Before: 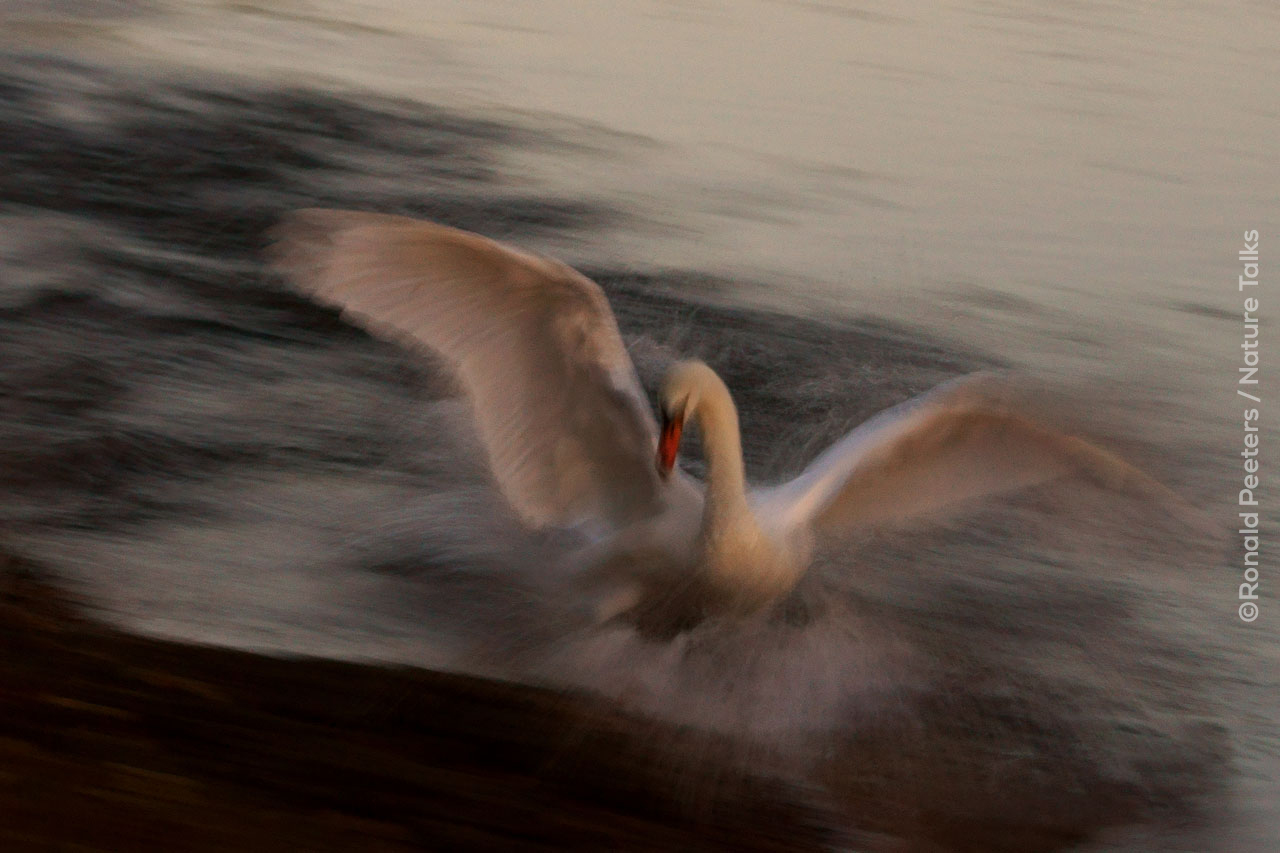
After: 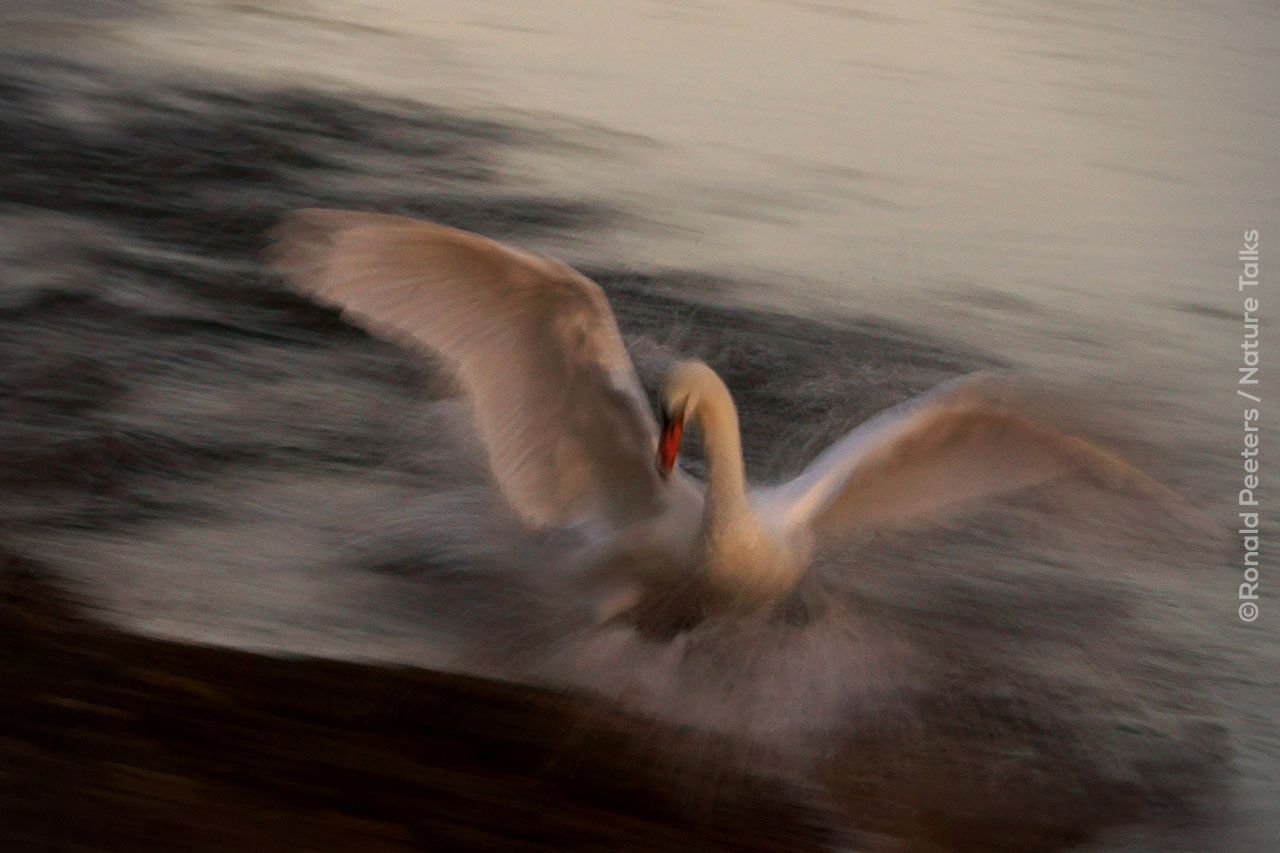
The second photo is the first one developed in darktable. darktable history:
exposure: exposure 0.163 EV, compensate highlight preservation false
vignetting: on, module defaults
